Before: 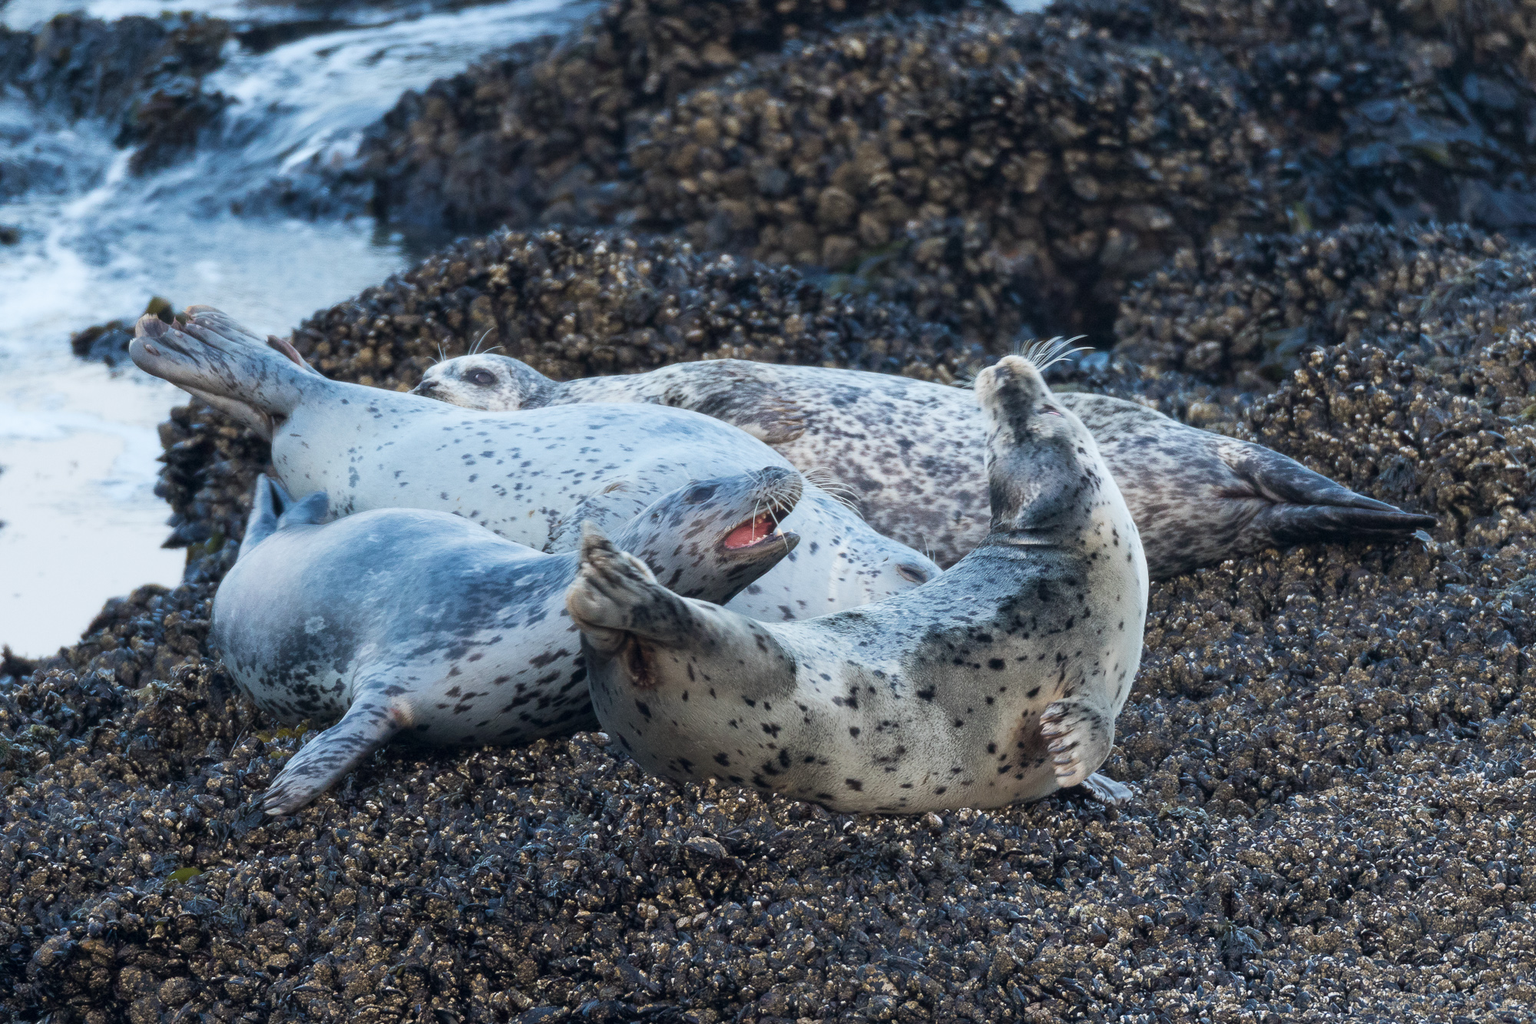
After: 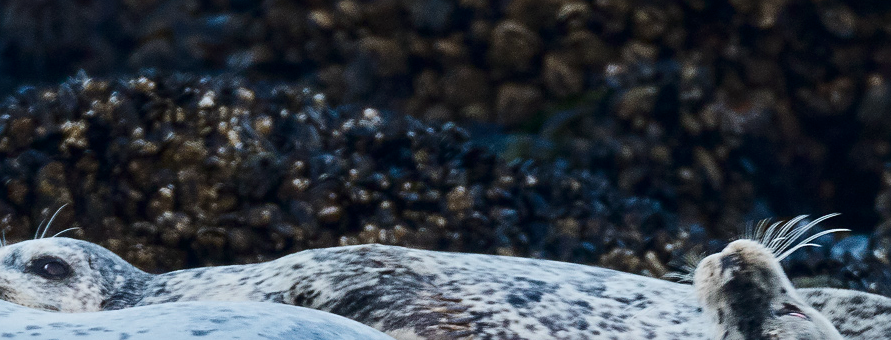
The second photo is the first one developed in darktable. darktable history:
sharpen: on, module defaults
crop: left 28.787%, top 16.788%, right 26.641%, bottom 57.703%
exposure: compensate exposure bias true, compensate highlight preservation false
contrast brightness saturation: contrast 0.205, brightness -0.111, saturation 0.097
